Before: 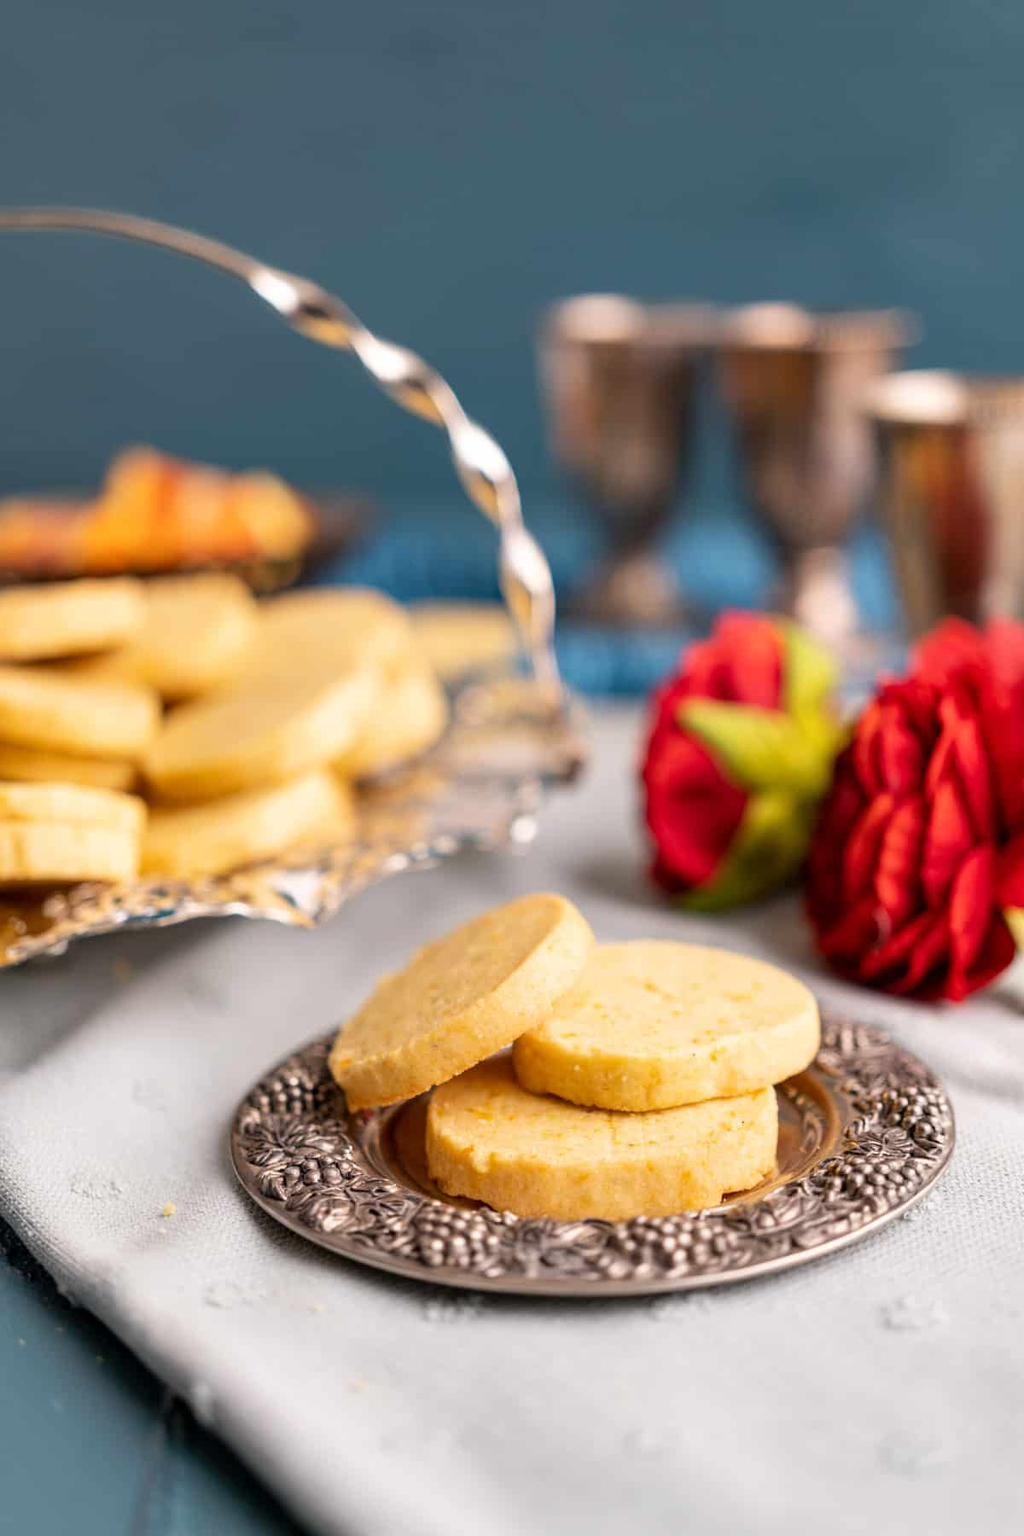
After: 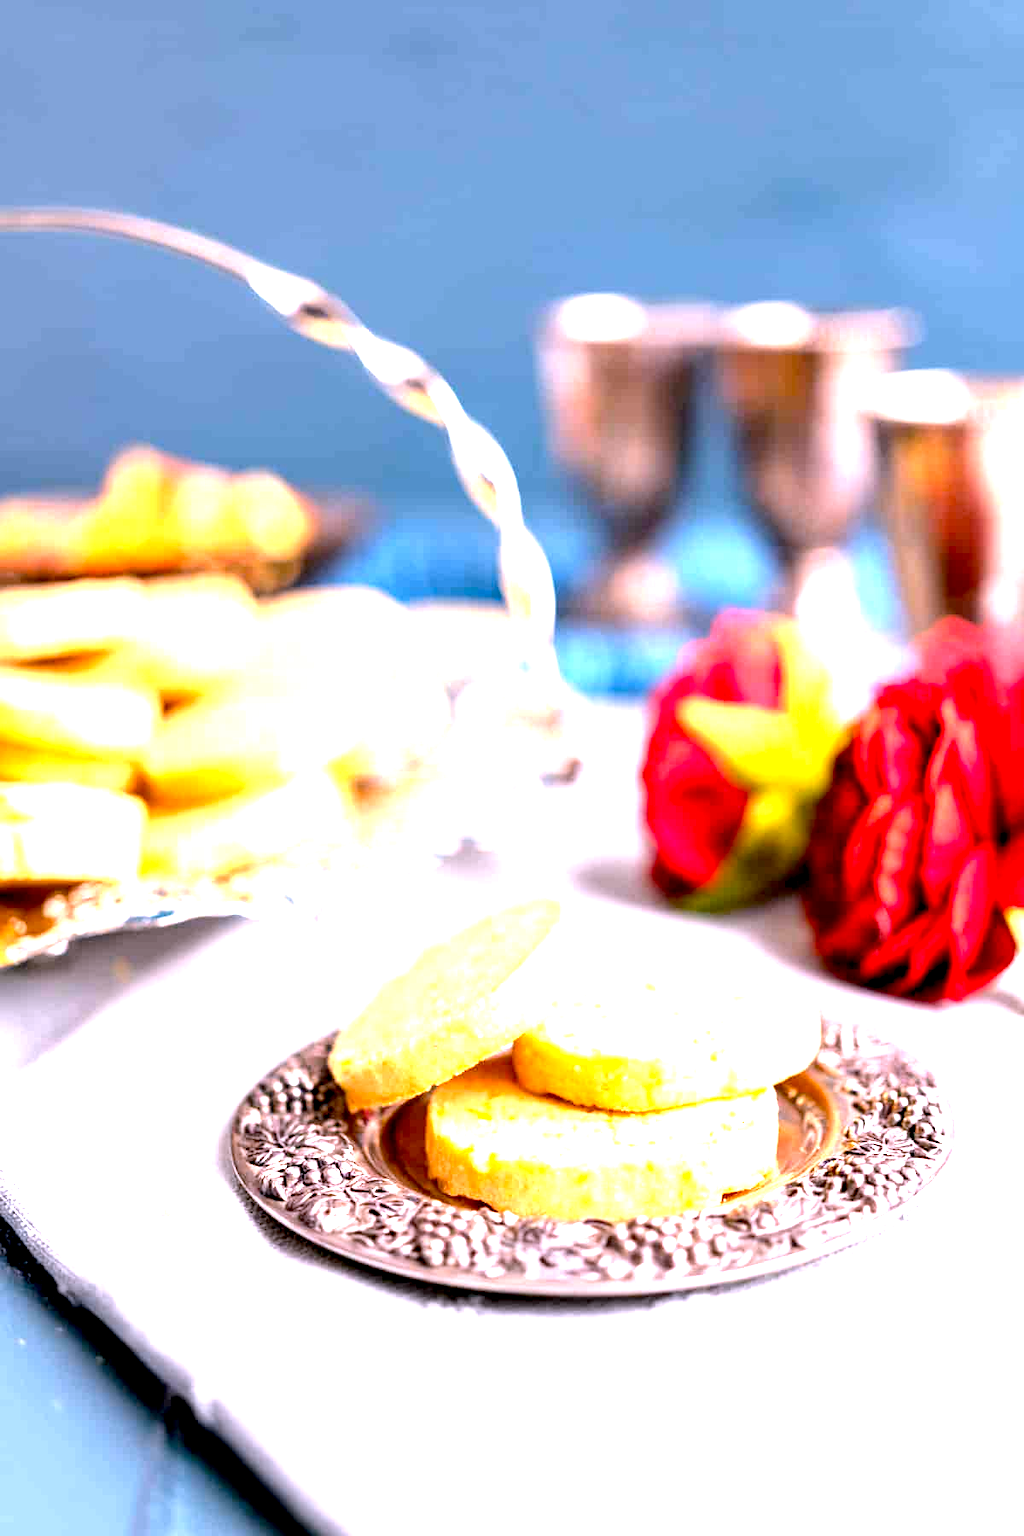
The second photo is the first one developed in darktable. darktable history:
exposure: black level correction 0.009, exposure 1.425 EV, compensate highlight preservation false
white balance: red 1.042, blue 1.17
tone equalizer: -8 EV -0.417 EV, -7 EV -0.389 EV, -6 EV -0.333 EV, -5 EV -0.222 EV, -3 EV 0.222 EV, -2 EV 0.333 EV, -1 EV 0.389 EV, +0 EV 0.417 EV, edges refinement/feathering 500, mask exposure compensation -1.25 EV, preserve details no
